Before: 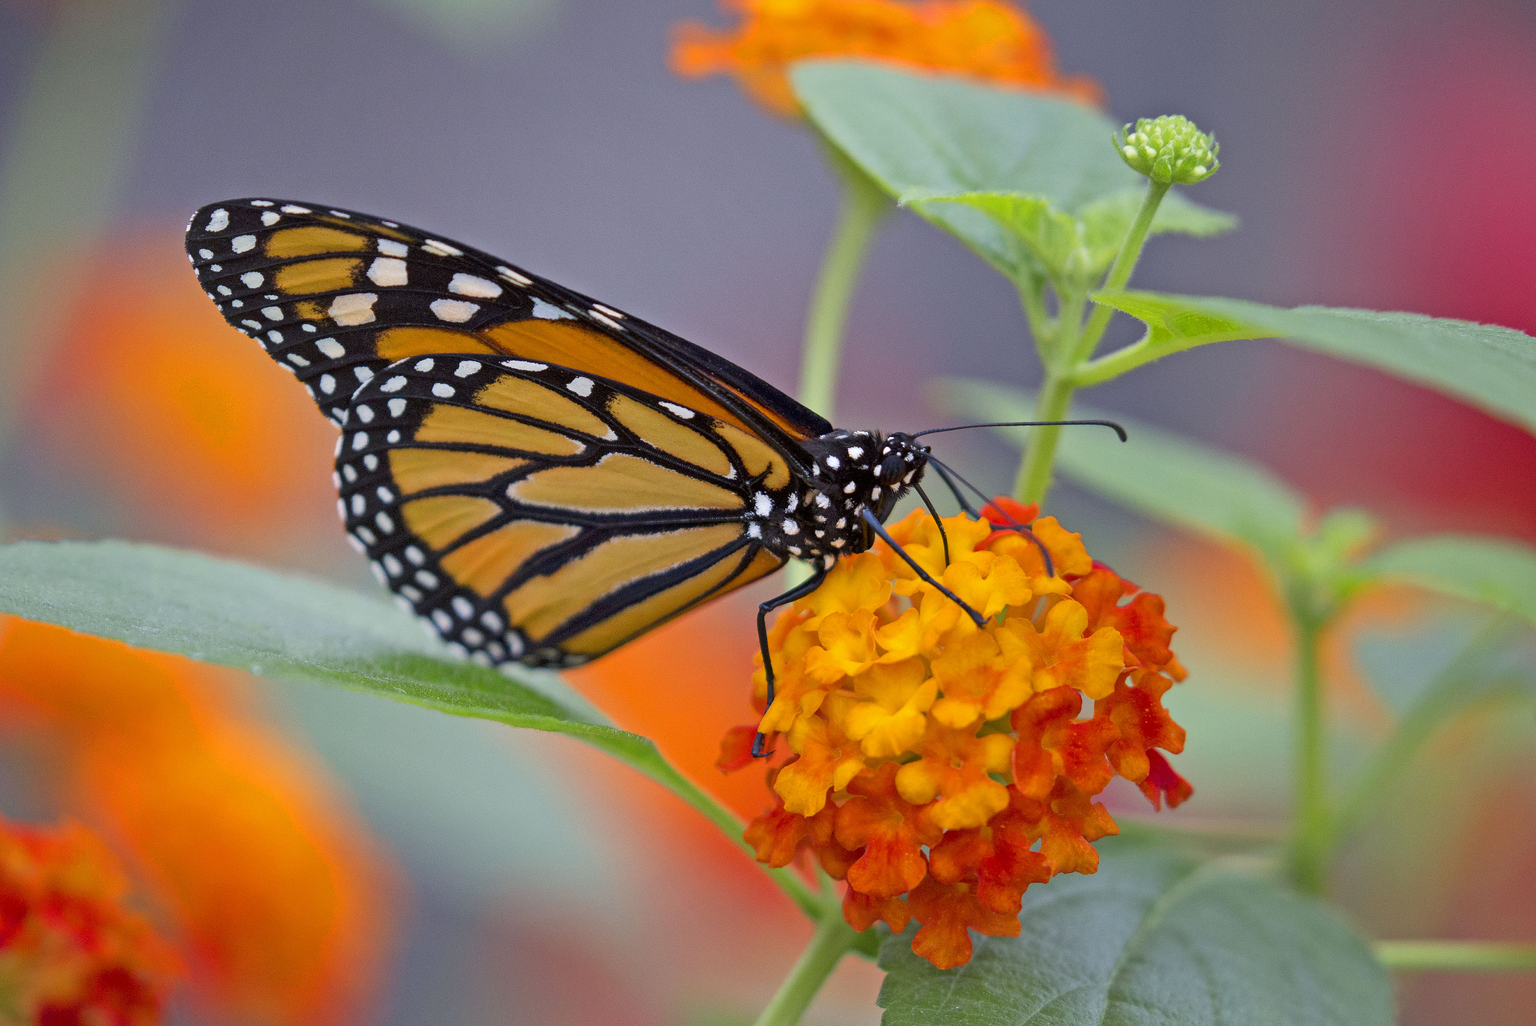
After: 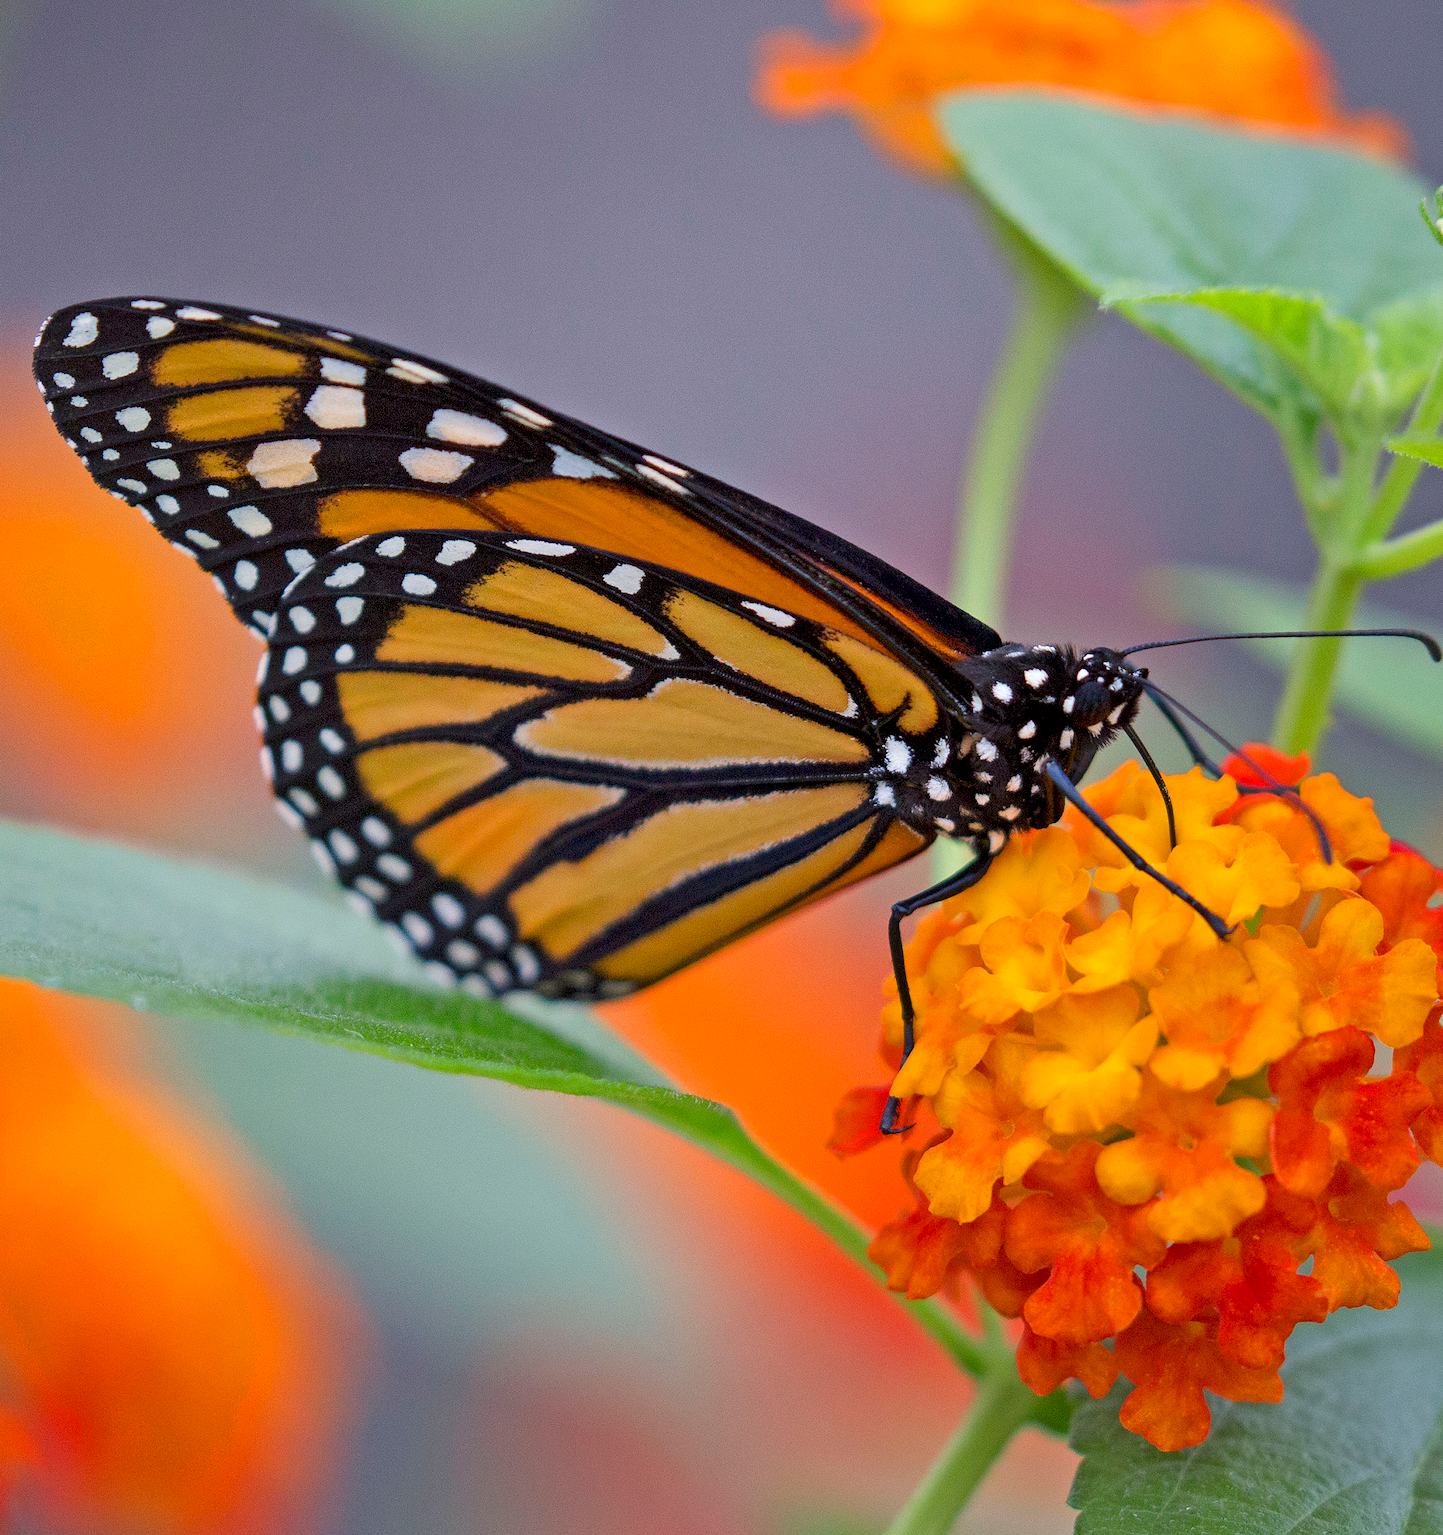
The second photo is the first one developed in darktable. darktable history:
exposure: black level correction 0.001, compensate highlight preservation false
crop: left 10.644%, right 26.528%
